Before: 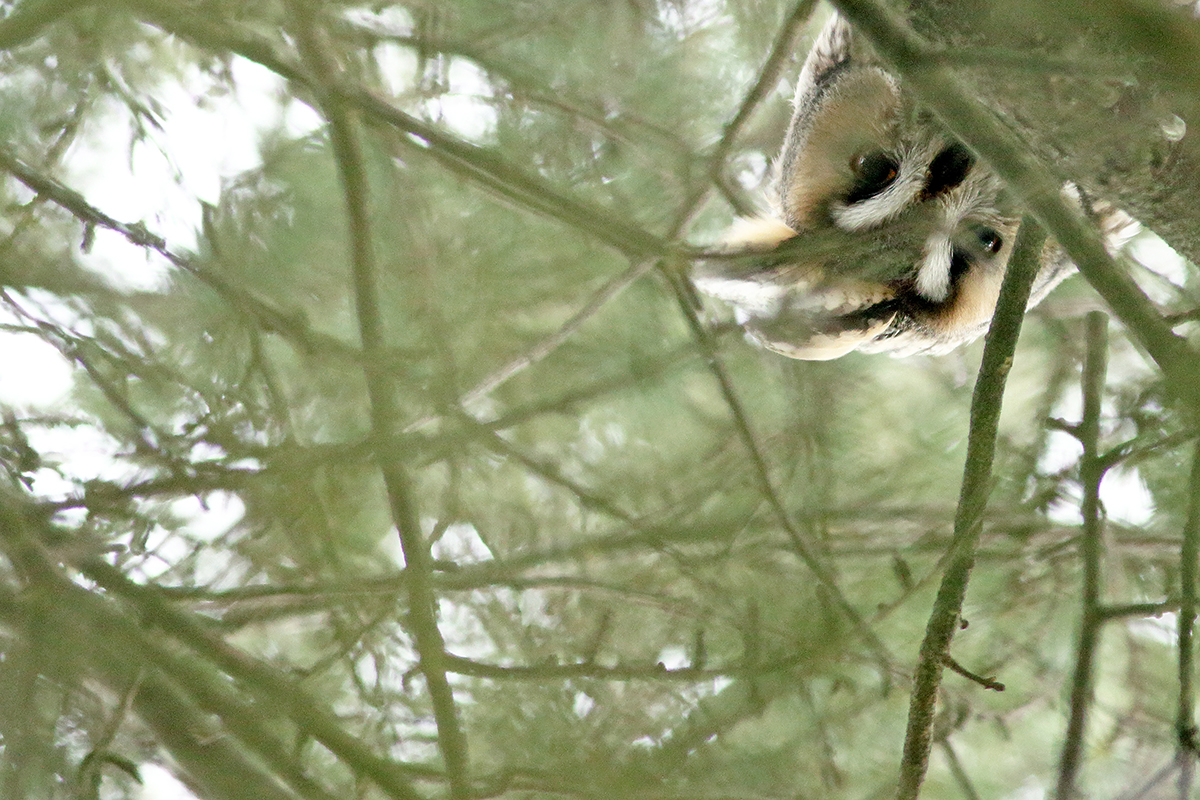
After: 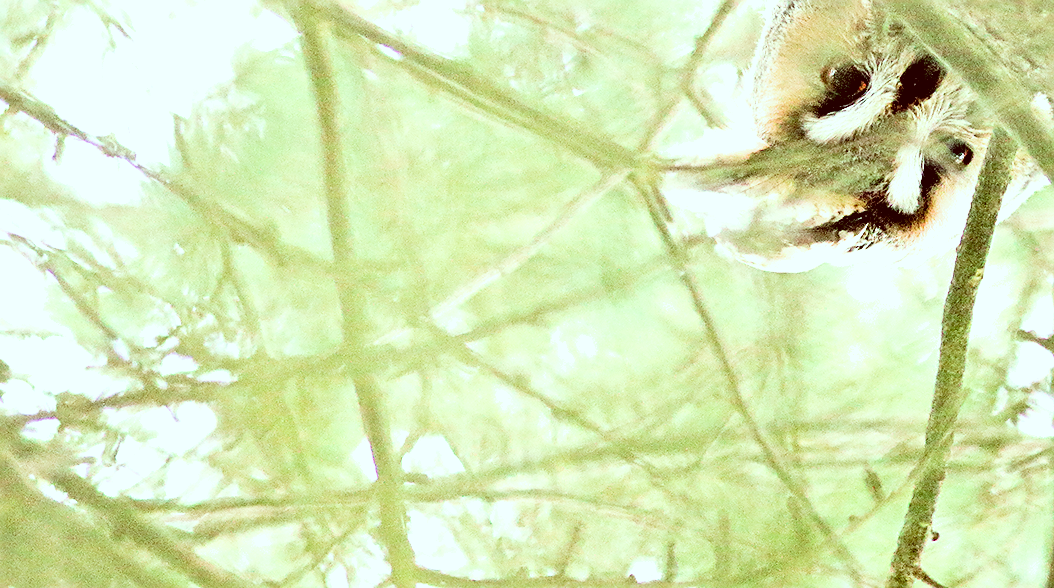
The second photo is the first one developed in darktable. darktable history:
sharpen: on, module defaults
exposure: black level correction 0, exposure 1.741 EV, compensate highlight preservation false
color correction: highlights a* -7.19, highlights b* -0.204, shadows a* 20.67, shadows b* 11.08
crop and rotate: left 2.459%, top 11.039%, right 9.673%, bottom 15.364%
filmic rgb: middle gray luminance 12.48%, black relative exposure -10.15 EV, white relative exposure 3.47 EV, target black luminance 0%, hardness 5.74, latitude 45.23%, contrast 1.233, highlights saturation mix 3.67%, shadows ↔ highlights balance 27.59%
